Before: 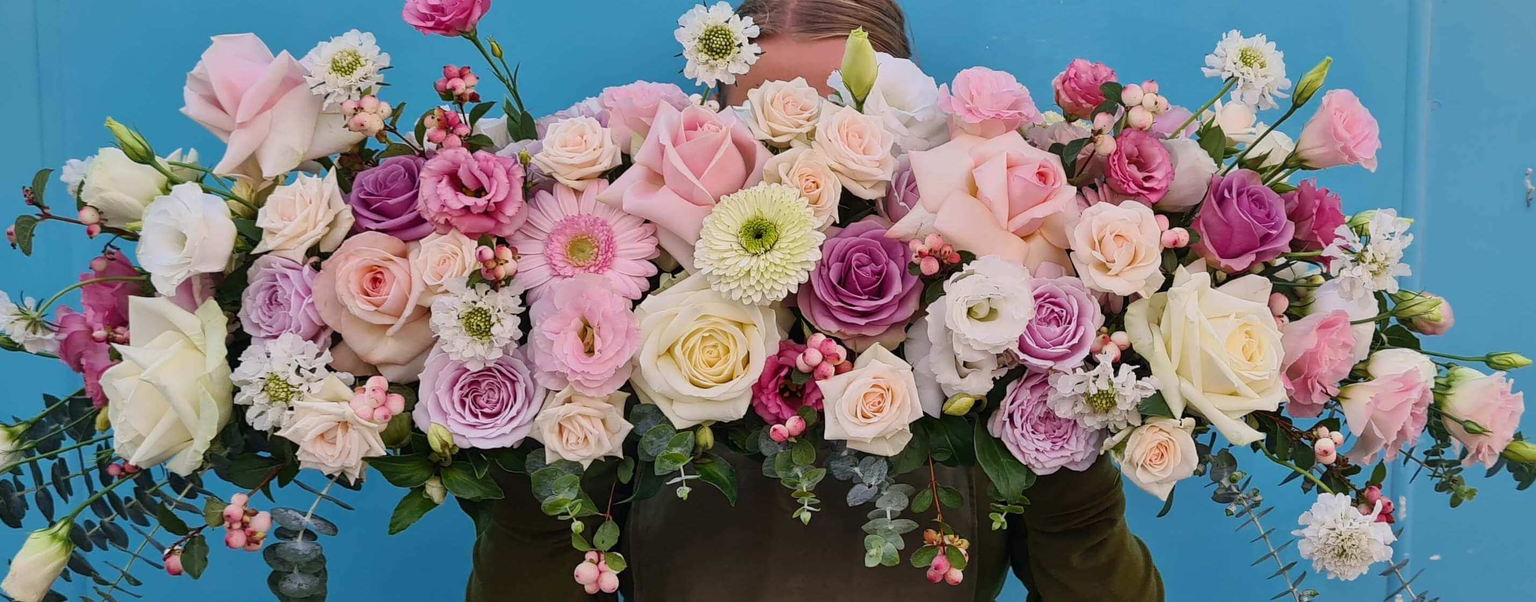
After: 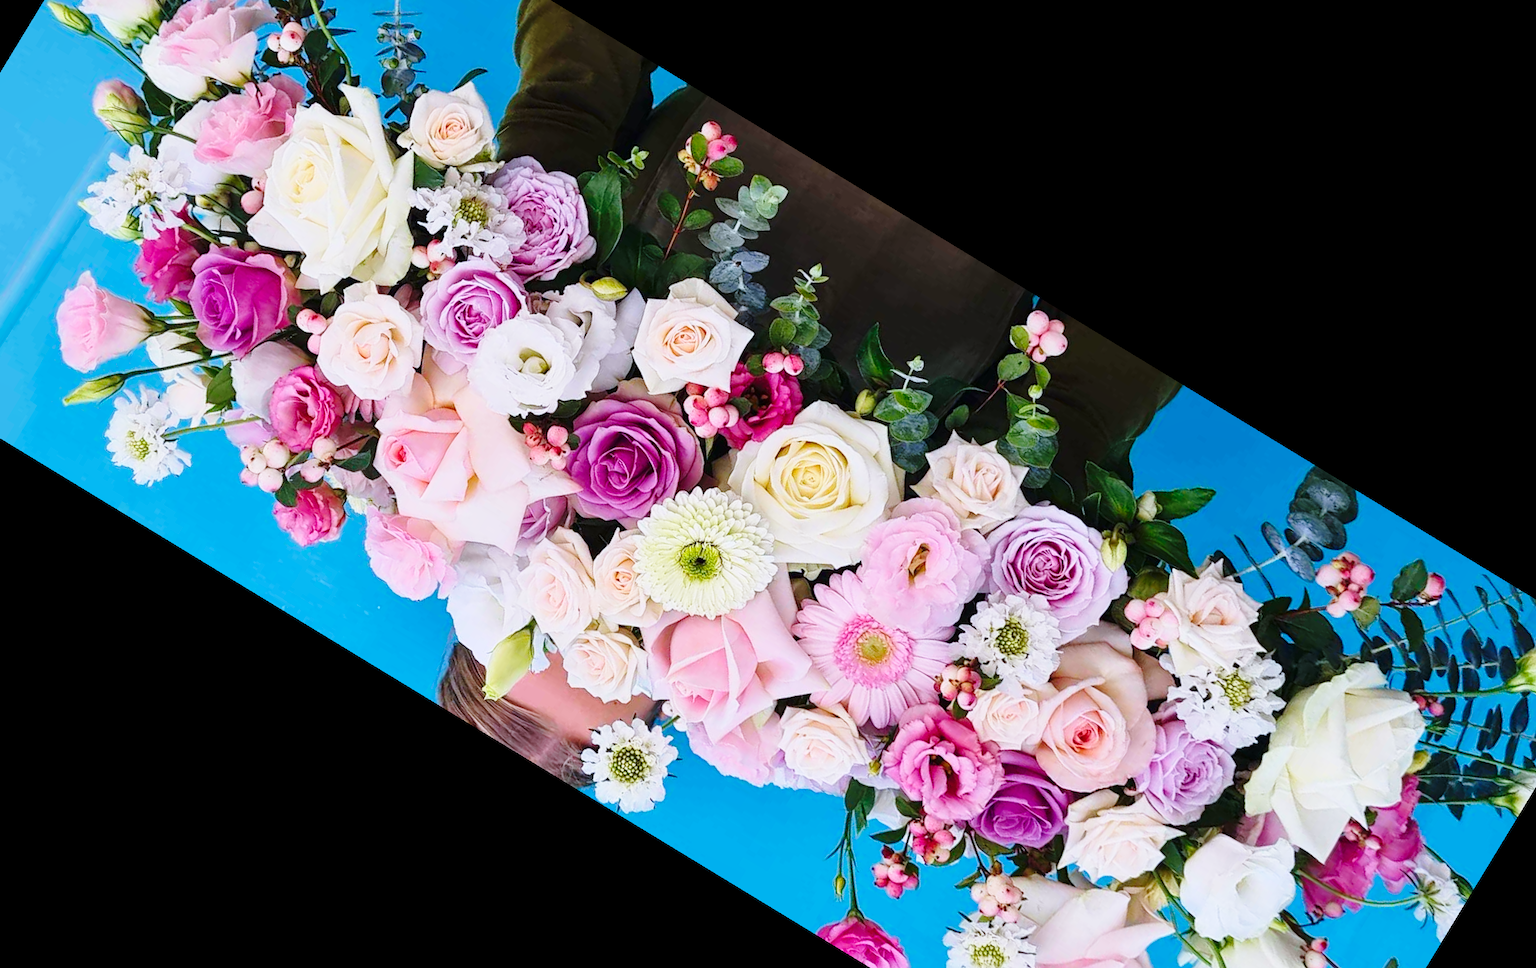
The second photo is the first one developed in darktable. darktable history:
color calibration: output R [0.994, 0.059, -0.119, 0], output G [-0.036, 1.09, -0.119, 0], output B [0.078, -0.108, 0.961, 0], illuminant custom, x 0.371, y 0.382, temperature 4281.14 K
tone equalizer: on, module defaults
base curve: curves: ch0 [(0, 0) (0.028, 0.03) (0.121, 0.232) (0.46, 0.748) (0.859, 0.968) (1, 1)], preserve colors none
crop and rotate: angle 148.68°, left 9.111%, top 15.603%, right 4.588%, bottom 17.041%
